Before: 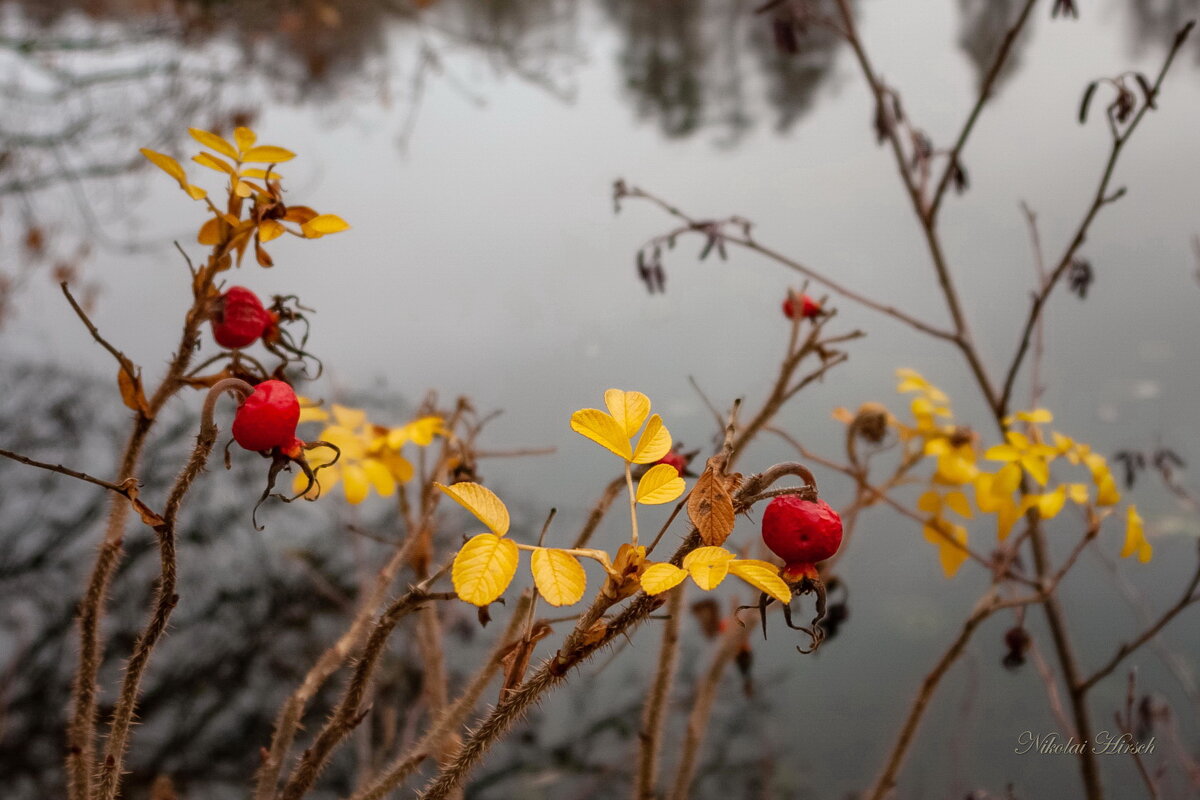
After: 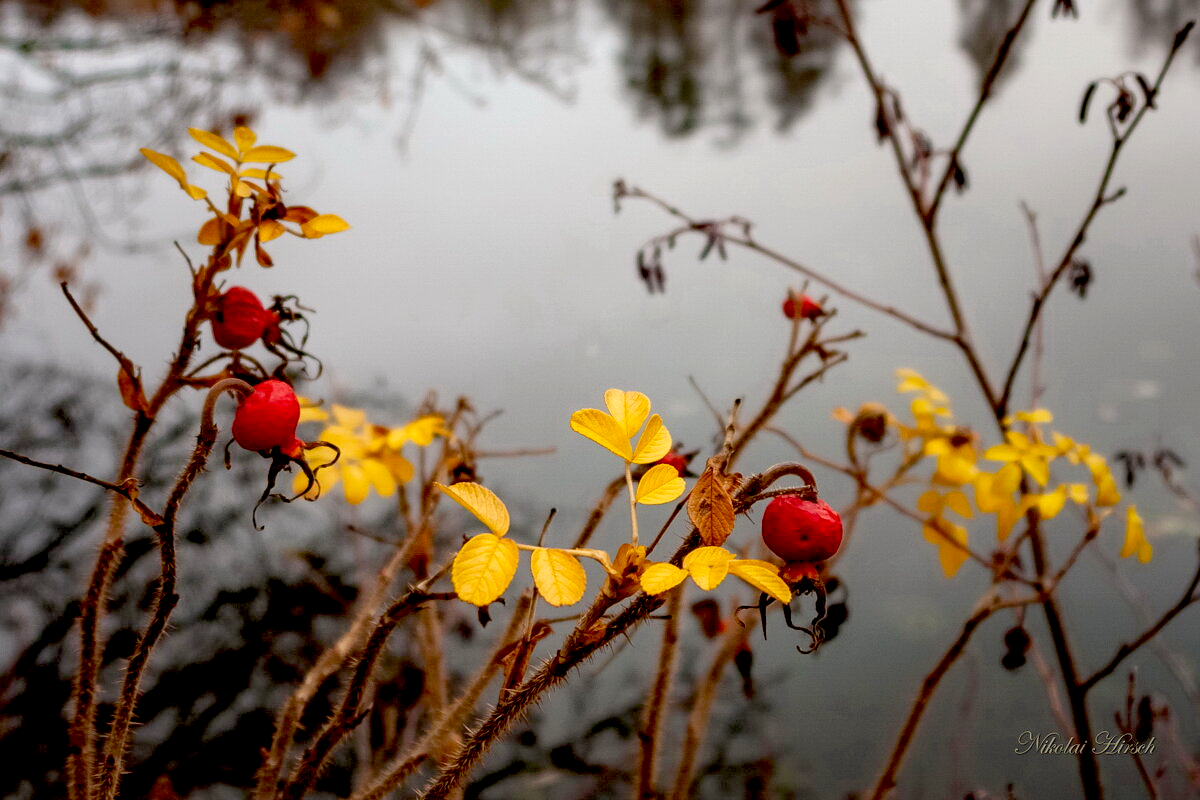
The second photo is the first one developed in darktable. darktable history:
exposure: black level correction 0.03, exposure -0.074 EV, compensate exposure bias true, compensate highlight preservation false
